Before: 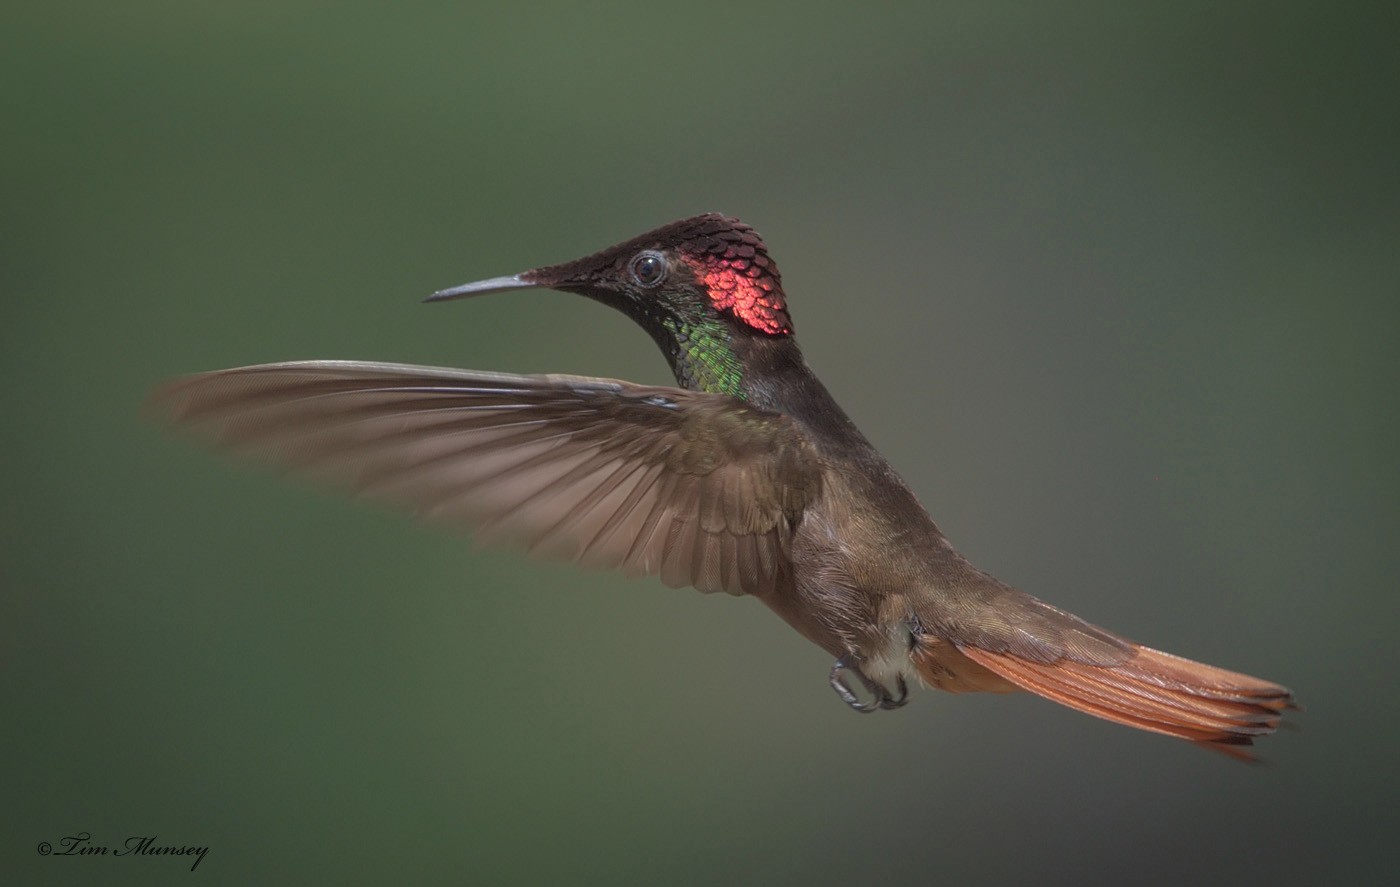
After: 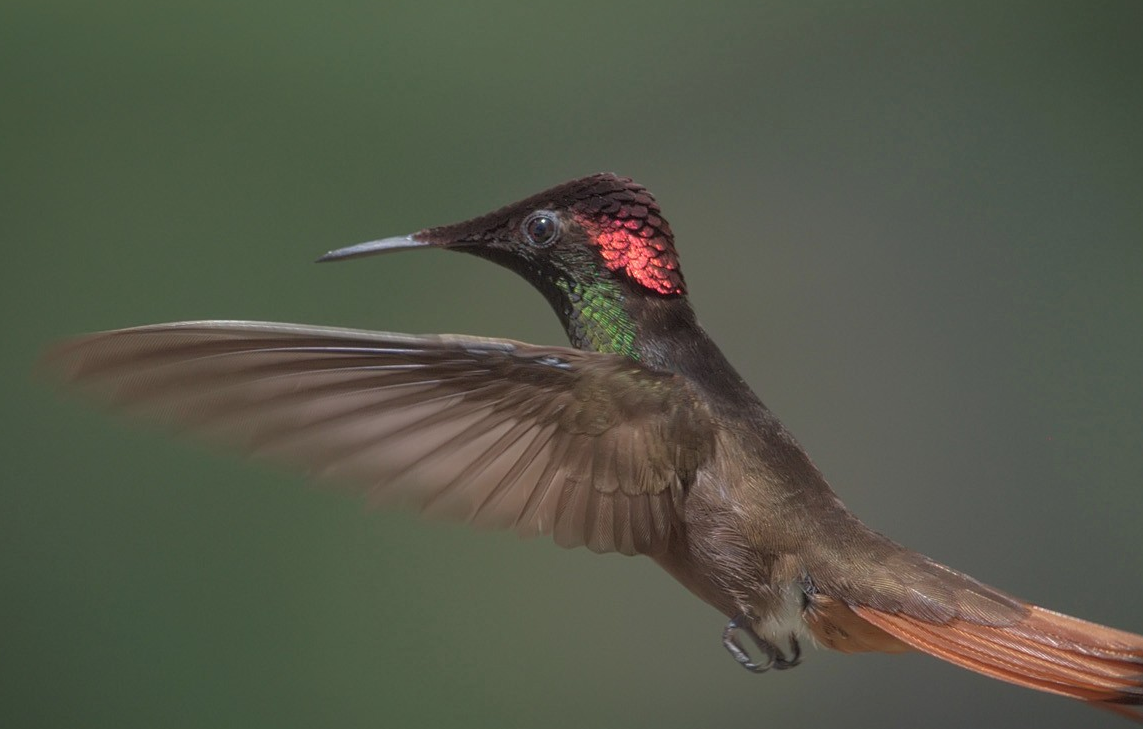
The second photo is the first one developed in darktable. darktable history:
crop and rotate: left 7.683%, top 4.591%, right 10.61%, bottom 13.189%
